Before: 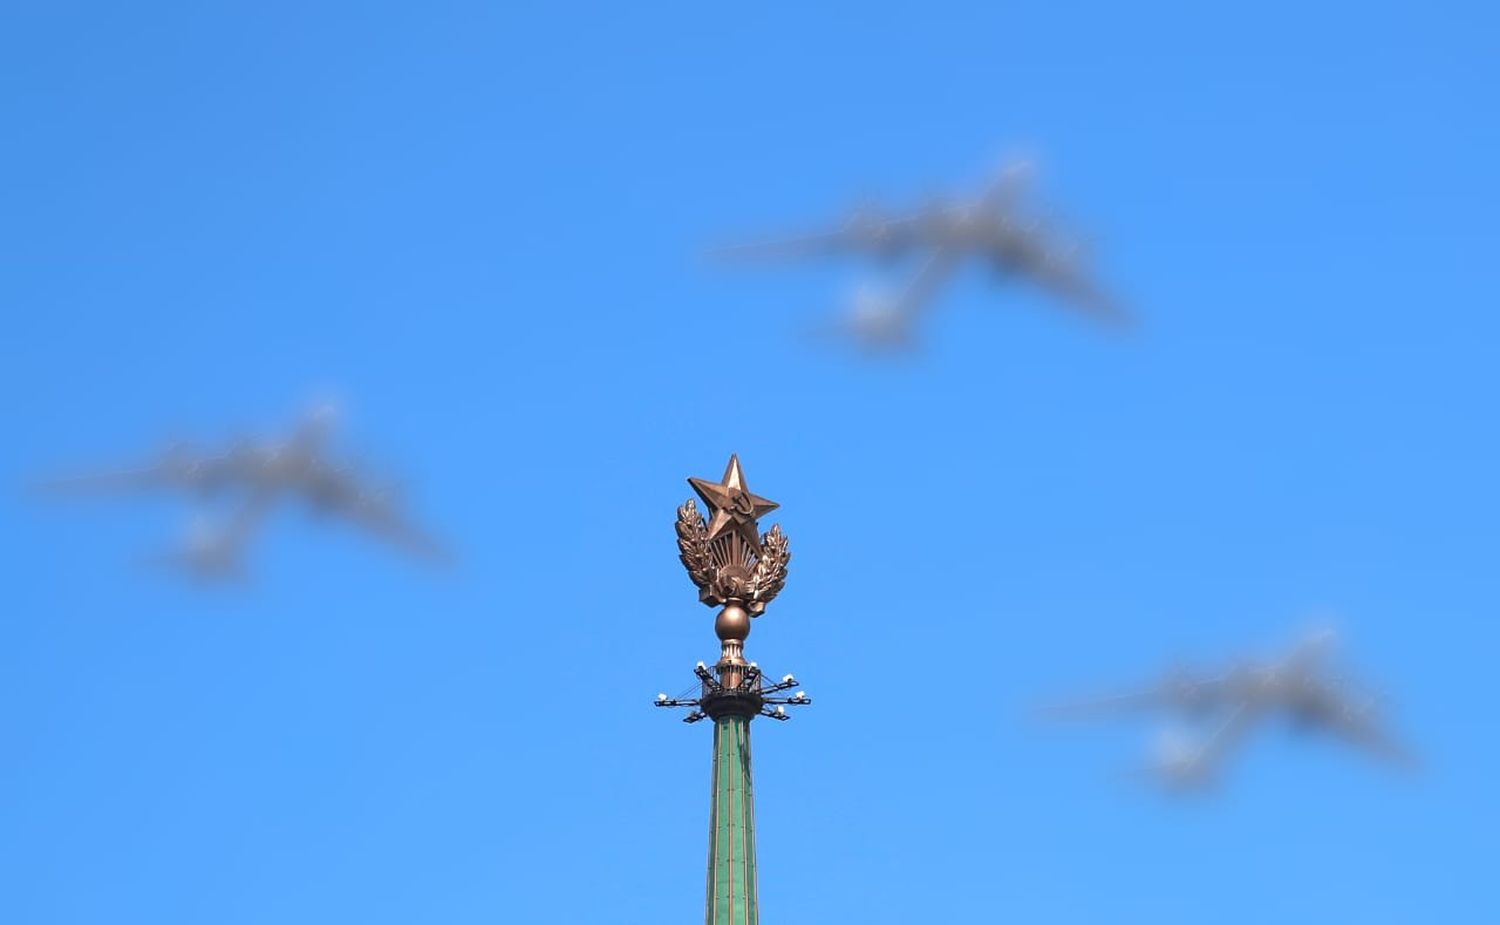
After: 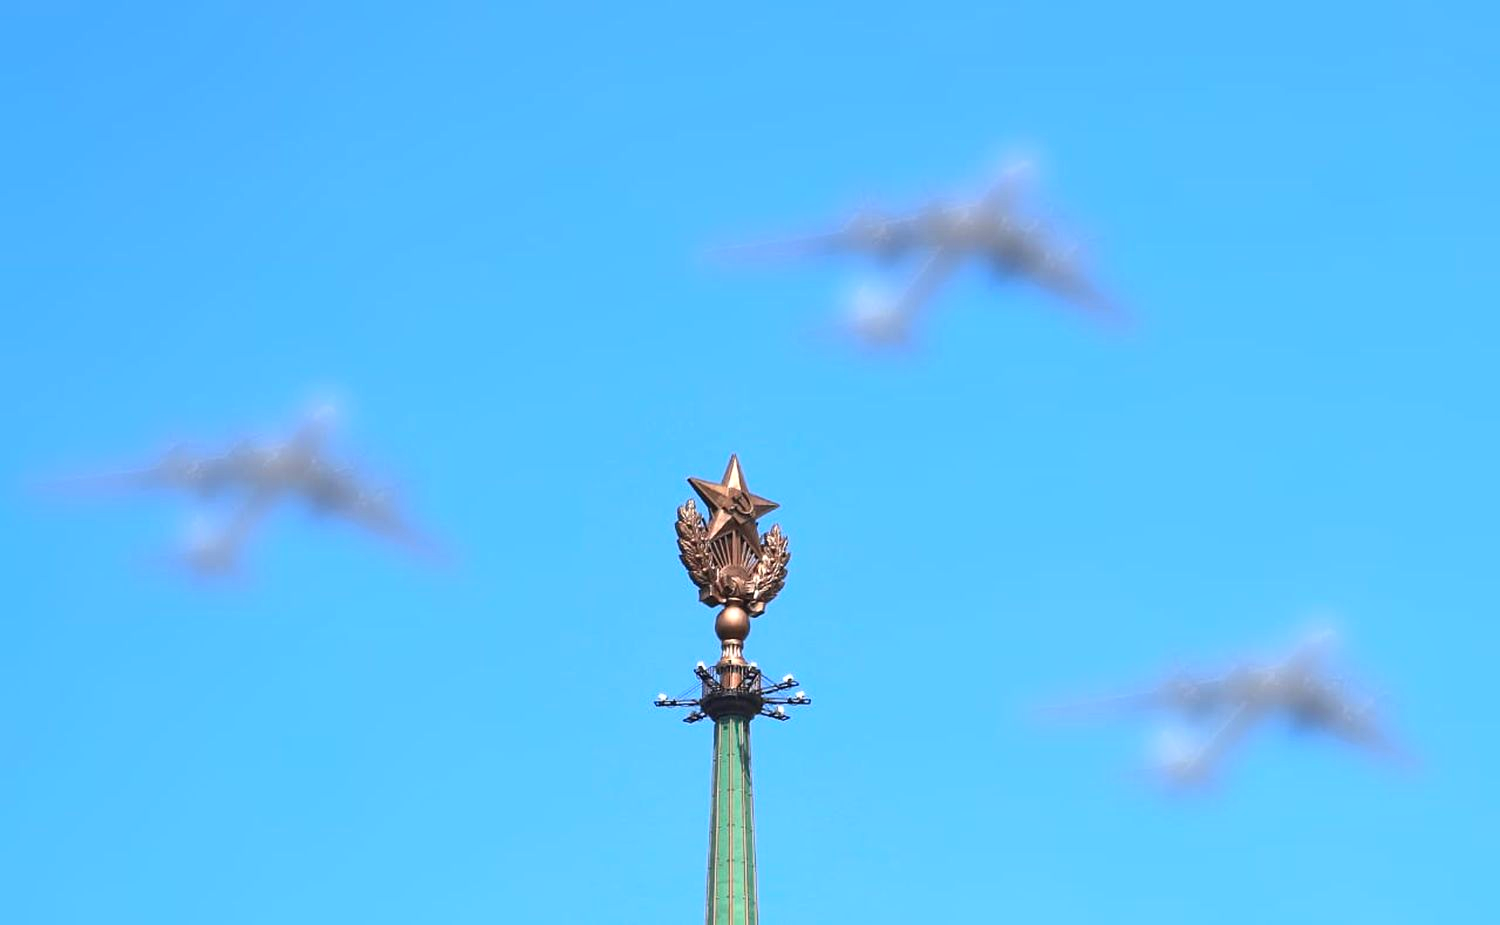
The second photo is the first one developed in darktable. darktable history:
local contrast: mode bilateral grid, contrast 19, coarseness 51, detail 119%, midtone range 0.2
contrast brightness saturation: contrast 0.197, brightness 0.165, saturation 0.222
